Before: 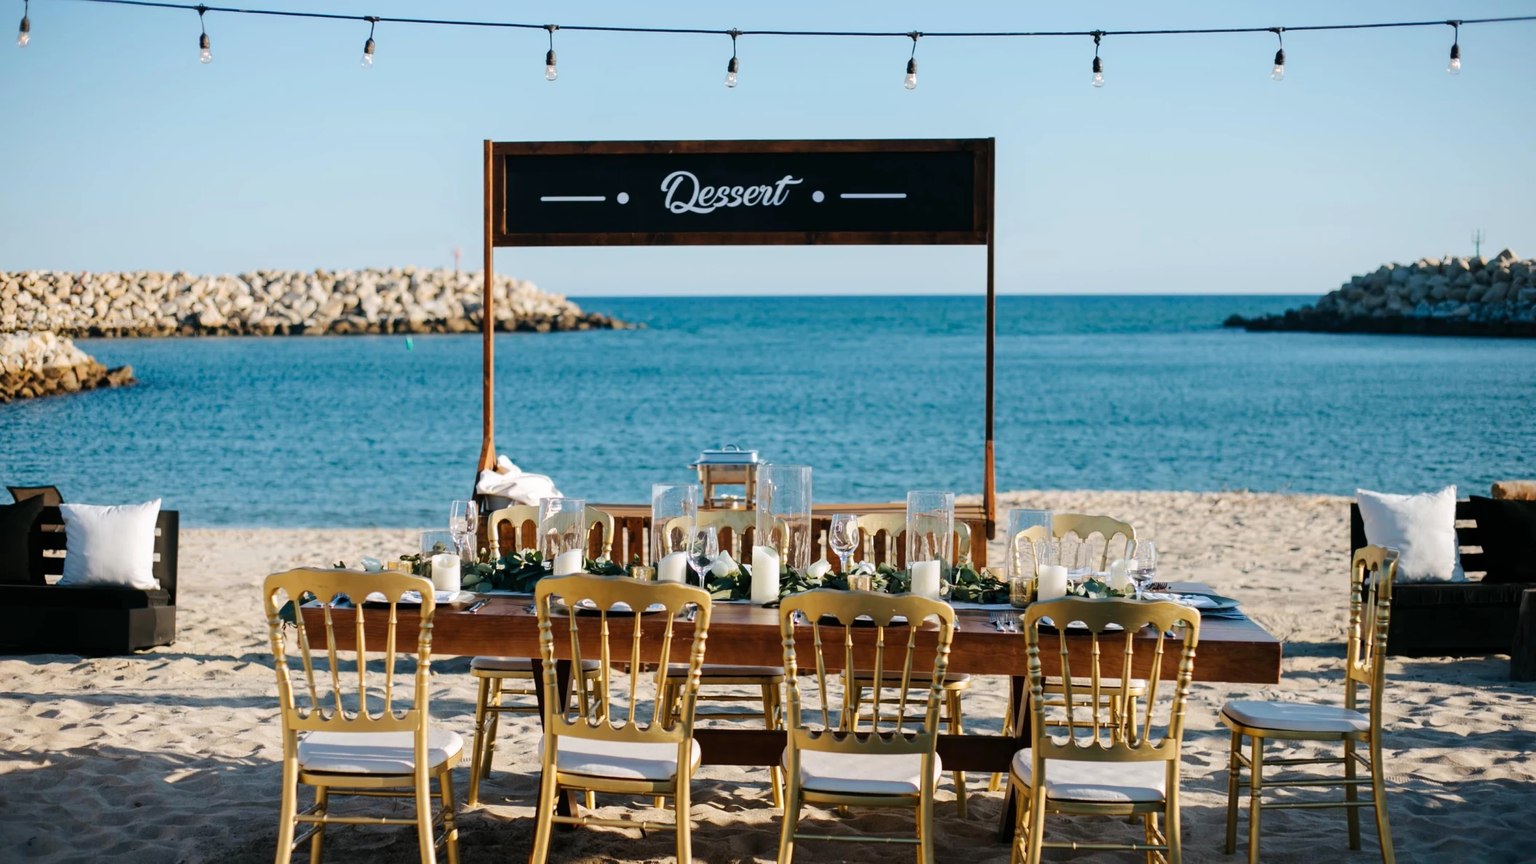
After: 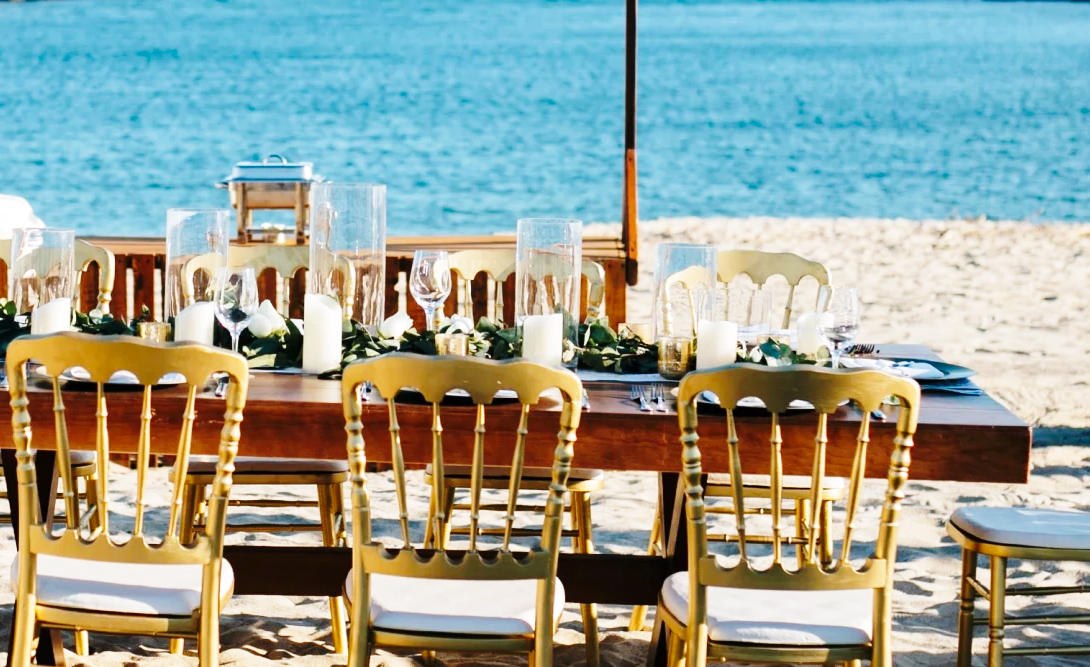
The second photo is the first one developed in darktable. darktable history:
base curve: curves: ch0 [(0, 0) (0.028, 0.03) (0.121, 0.232) (0.46, 0.748) (0.859, 0.968) (1, 1)], preserve colors none
crop: left 34.593%, top 38.444%, right 13.706%, bottom 5.317%
tone equalizer: on, module defaults
